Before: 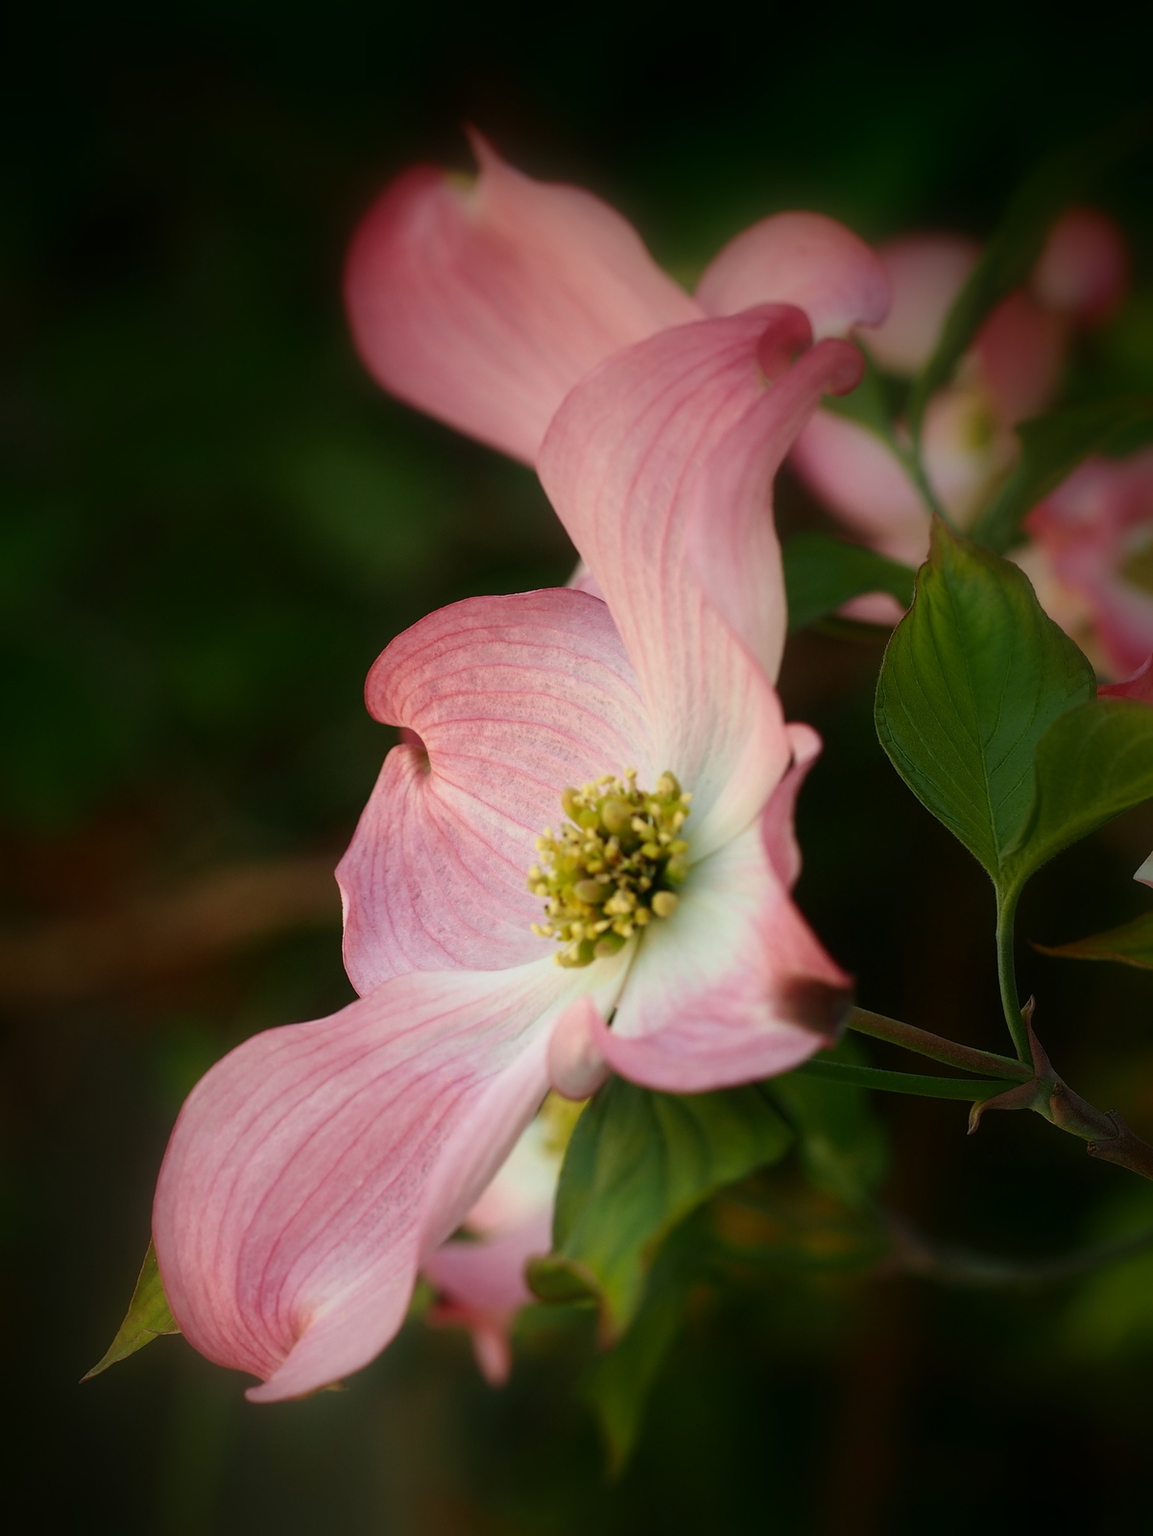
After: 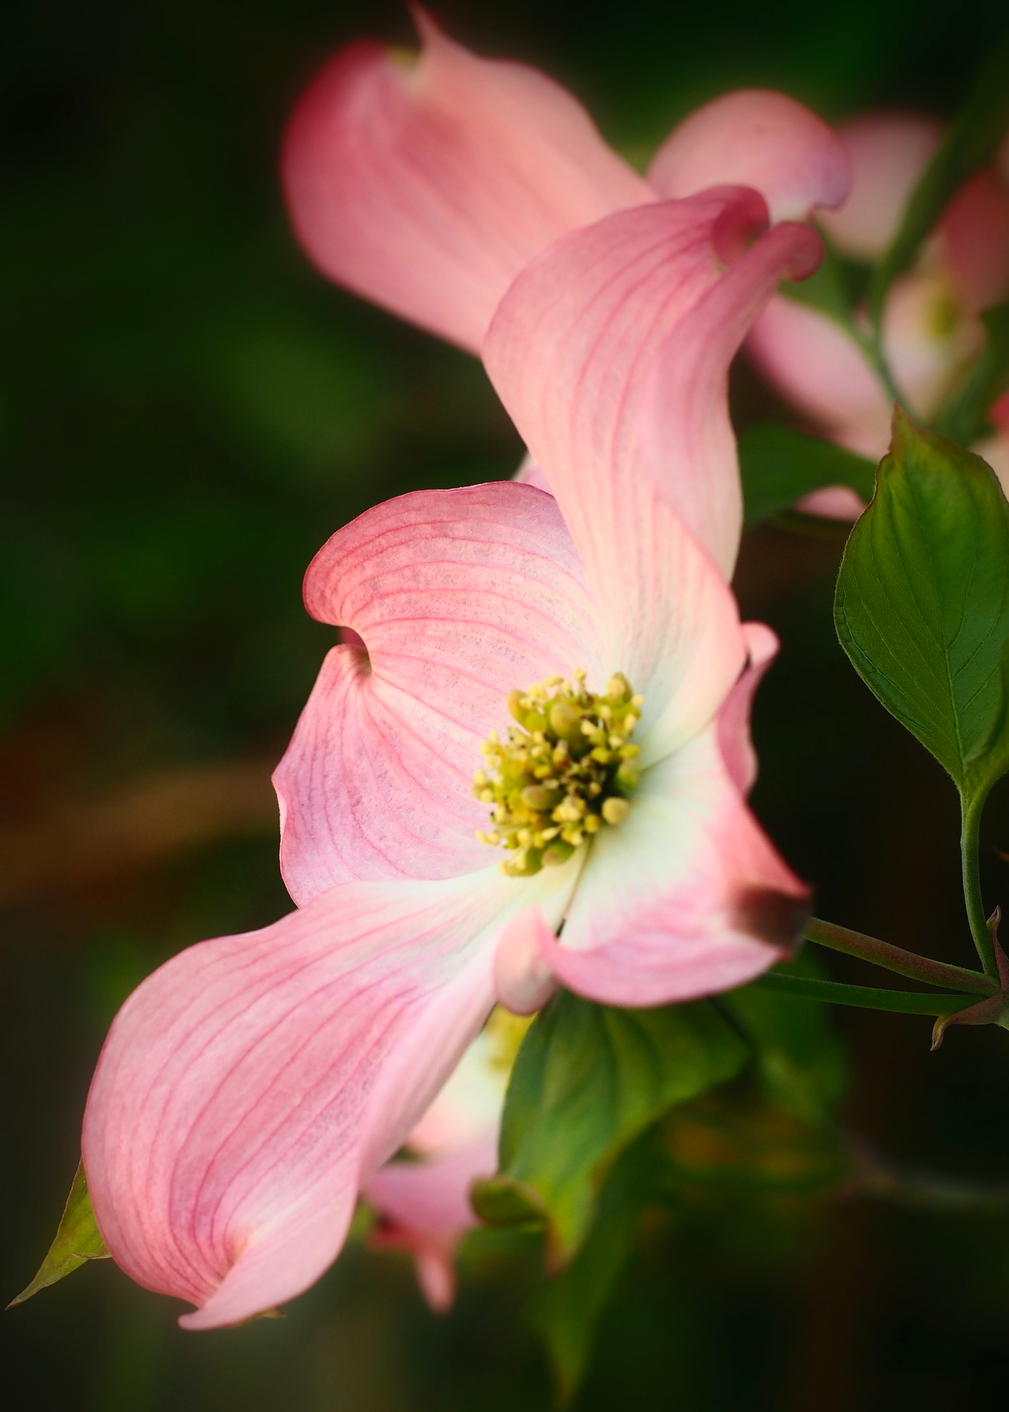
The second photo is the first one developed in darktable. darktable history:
contrast brightness saturation: contrast 0.2, brightness 0.16, saturation 0.22
crop: left 6.446%, top 8.188%, right 9.538%, bottom 3.548%
